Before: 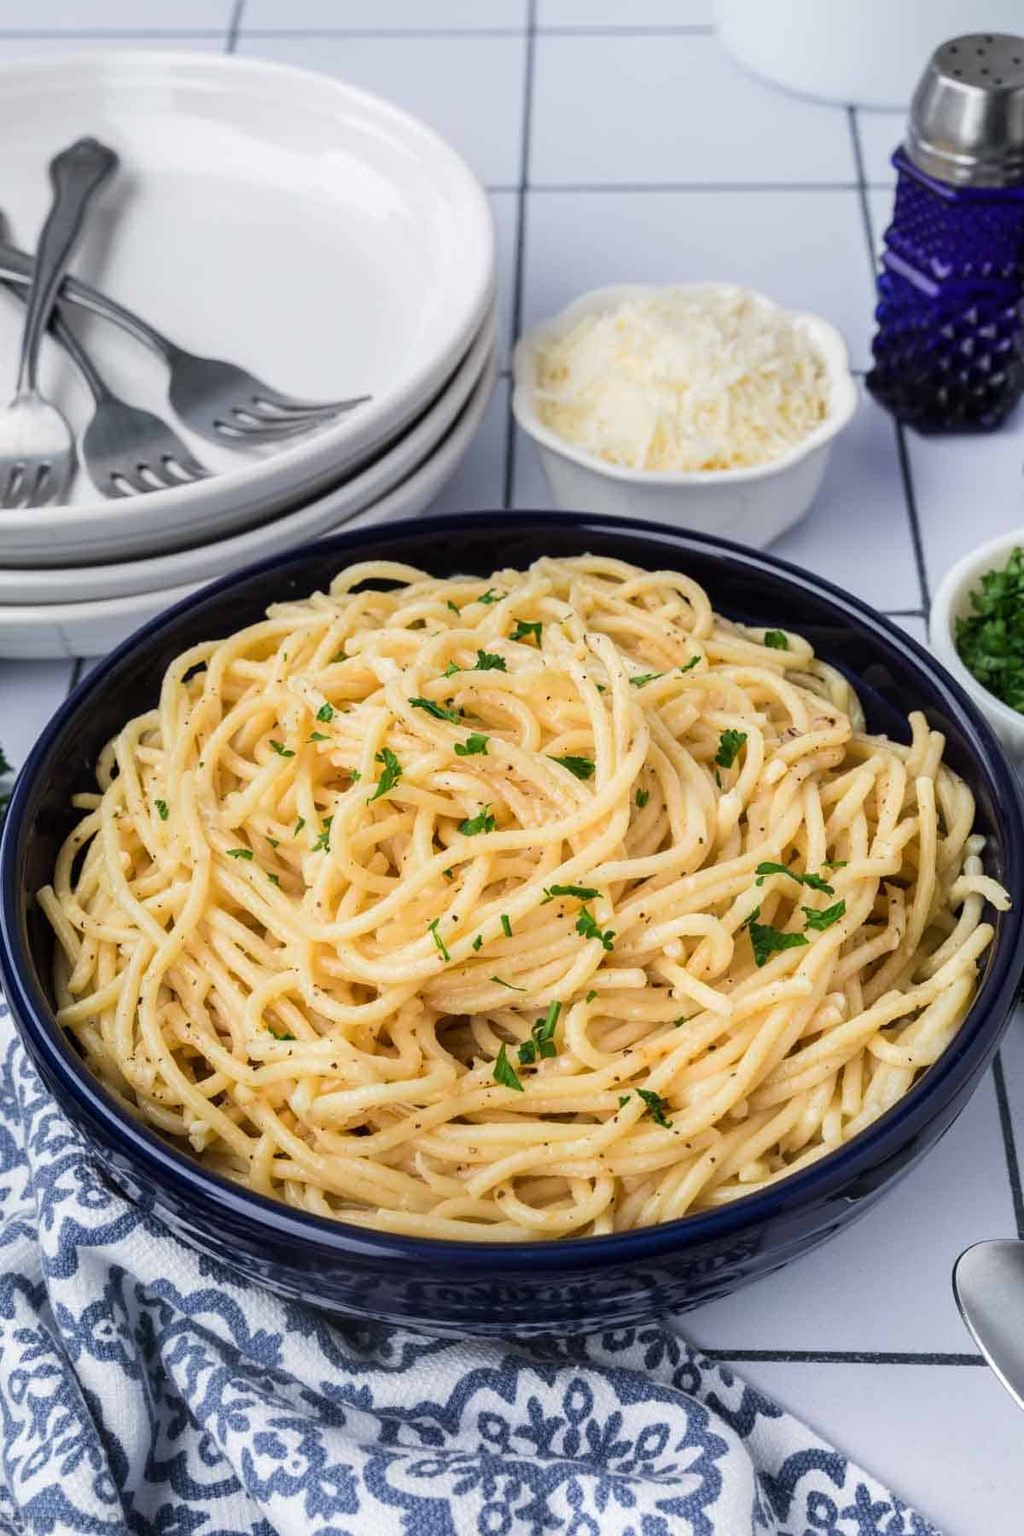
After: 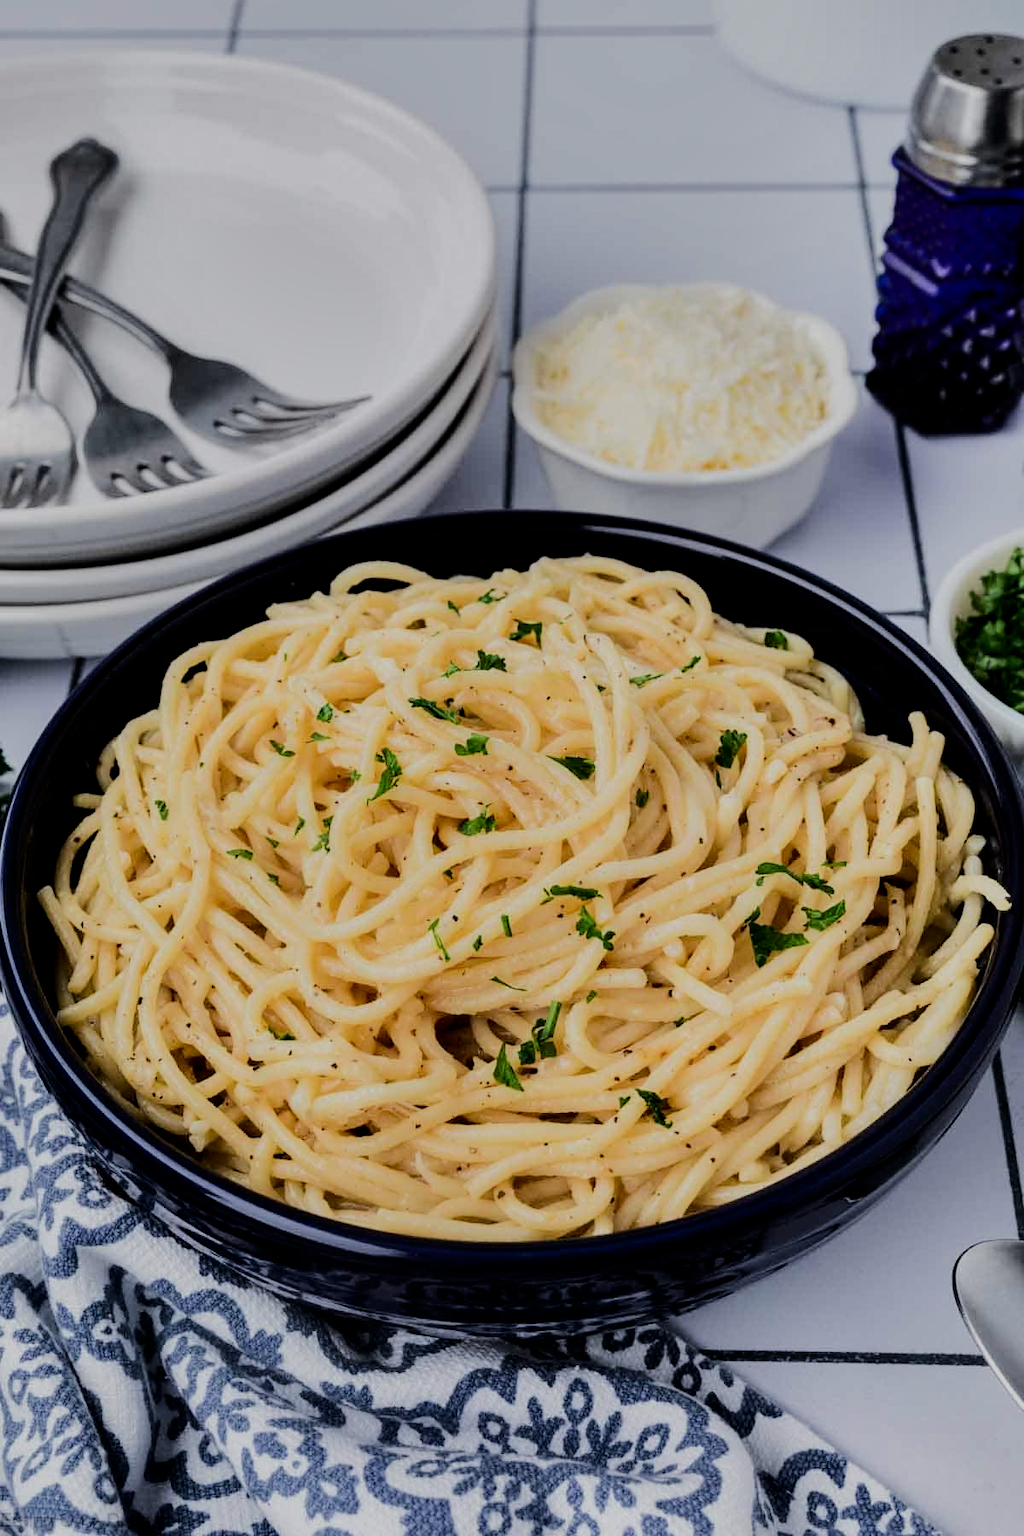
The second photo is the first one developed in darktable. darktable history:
shadows and highlights: soften with gaussian
contrast brightness saturation: contrast 0.279
tone equalizer: -8 EV -0.033 EV, -7 EV 0.026 EV, -6 EV -0.007 EV, -5 EV 0.004 EV, -4 EV -0.036 EV, -3 EV -0.24 EV, -2 EV -0.659 EV, -1 EV -0.981 EV, +0 EV -0.983 EV, edges refinement/feathering 500, mask exposure compensation -1.57 EV, preserve details no
filmic rgb: black relative exposure -5.1 EV, white relative exposure 3.98 EV, hardness 2.89, contrast 1.194, highlights saturation mix -29.06%
